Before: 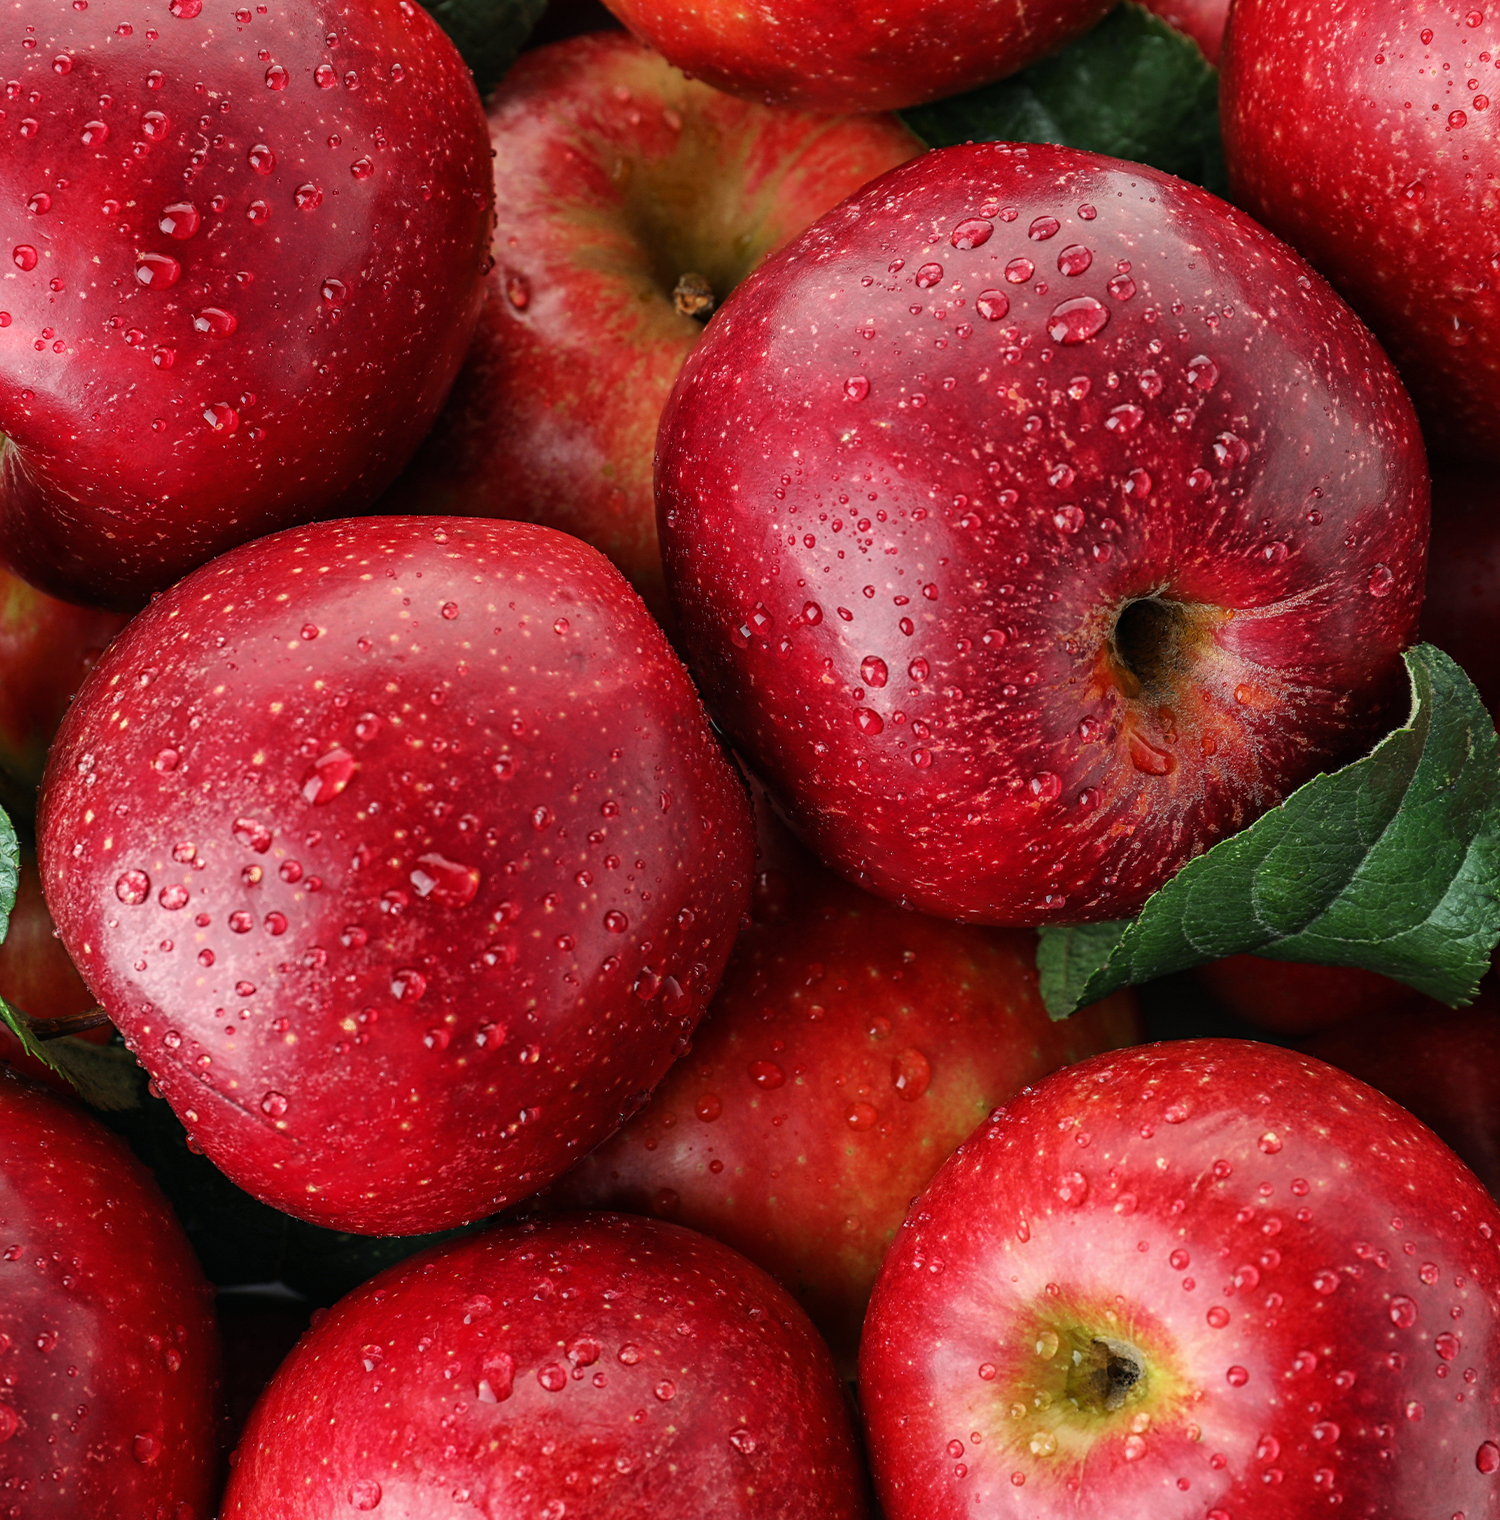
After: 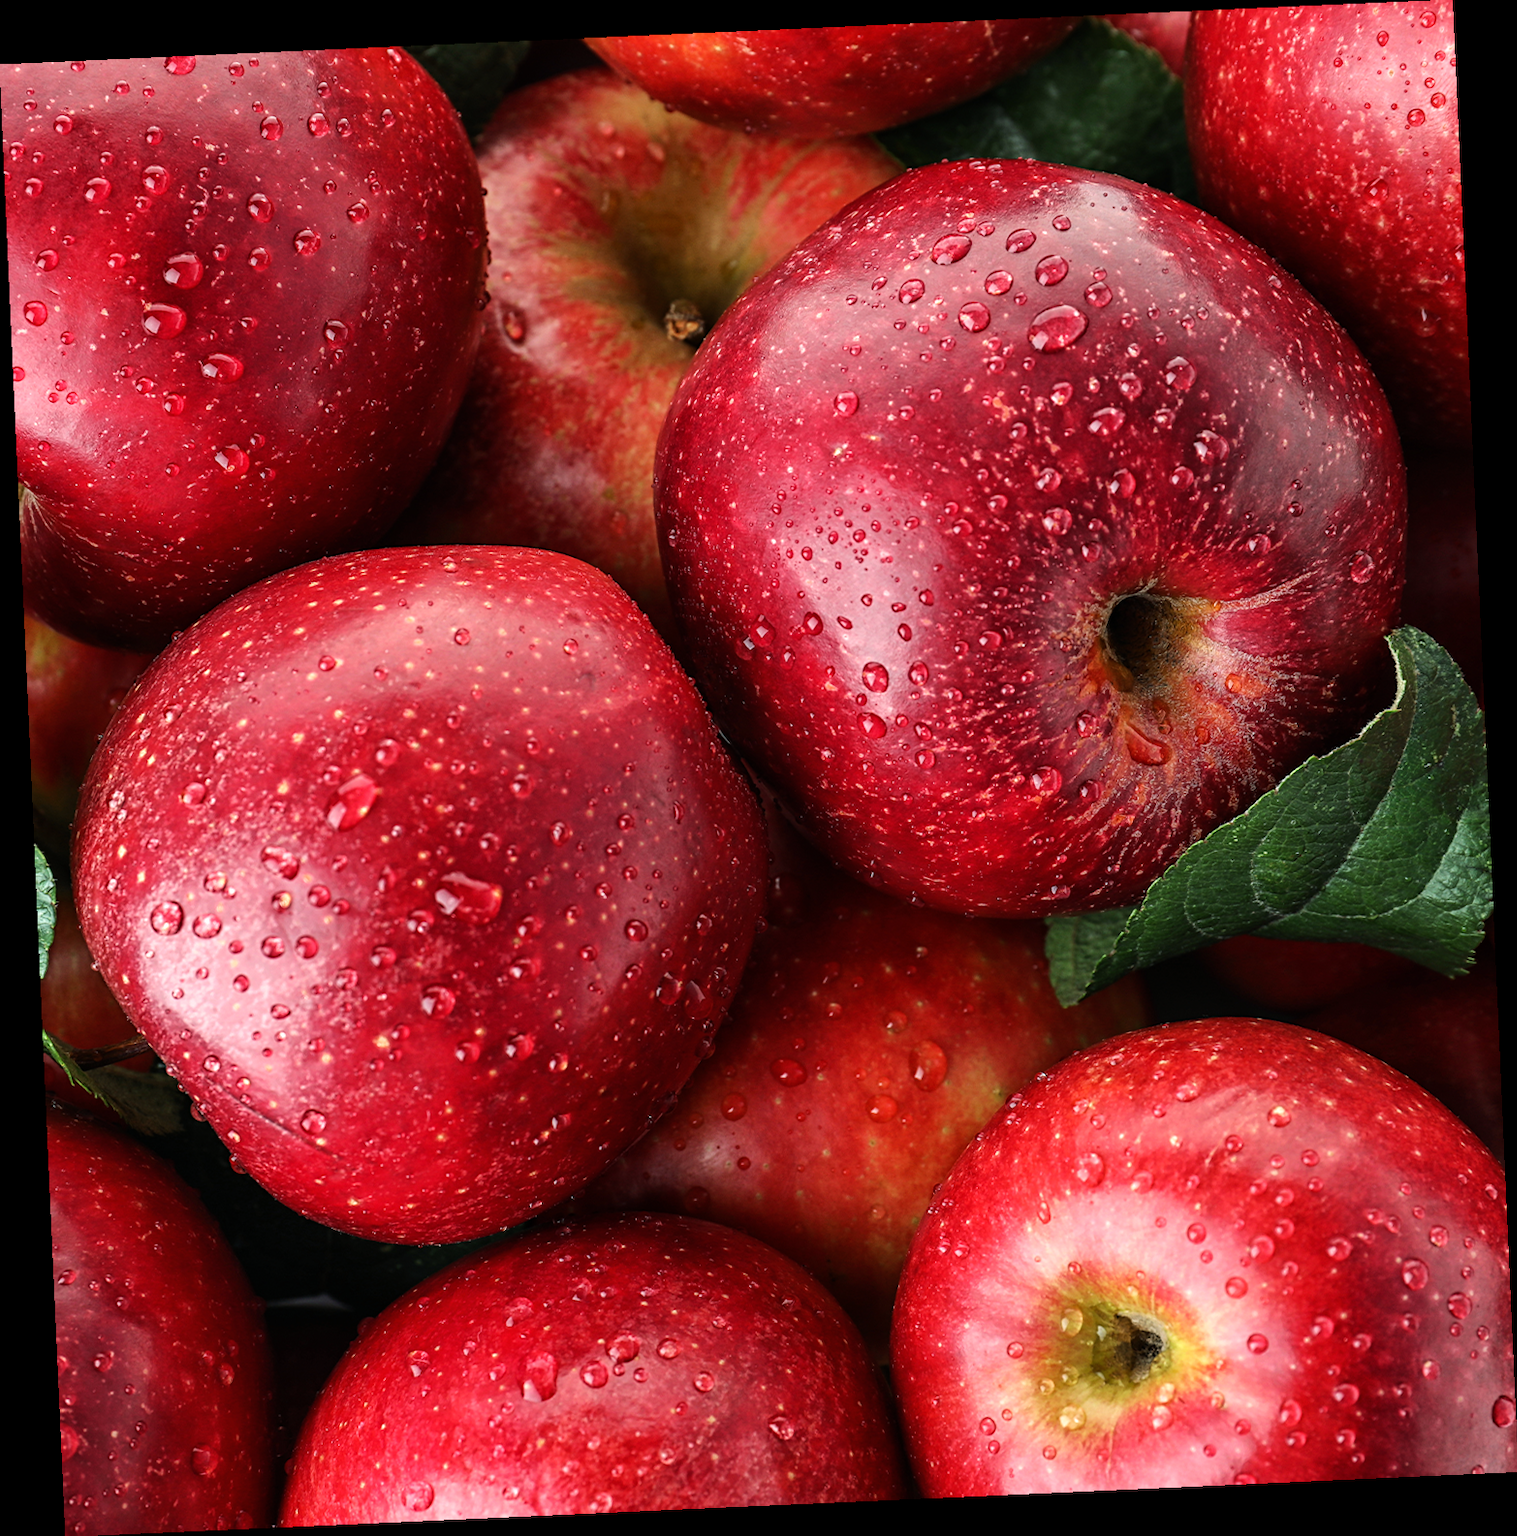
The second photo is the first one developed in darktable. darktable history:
rotate and perspective: rotation -2.56°, automatic cropping off
tone equalizer: -8 EV -0.417 EV, -7 EV -0.389 EV, -6 EV -0.333 EV, -5 EV -0.222 EV, -3 EV 0.222 EV, -2 EV 0.333 EV, -1 EV 0.389 EV, +0 EV 0.417 EV, edges refinement/feathering 500, mask exposure compensation -1.57 EV, preserve details no
